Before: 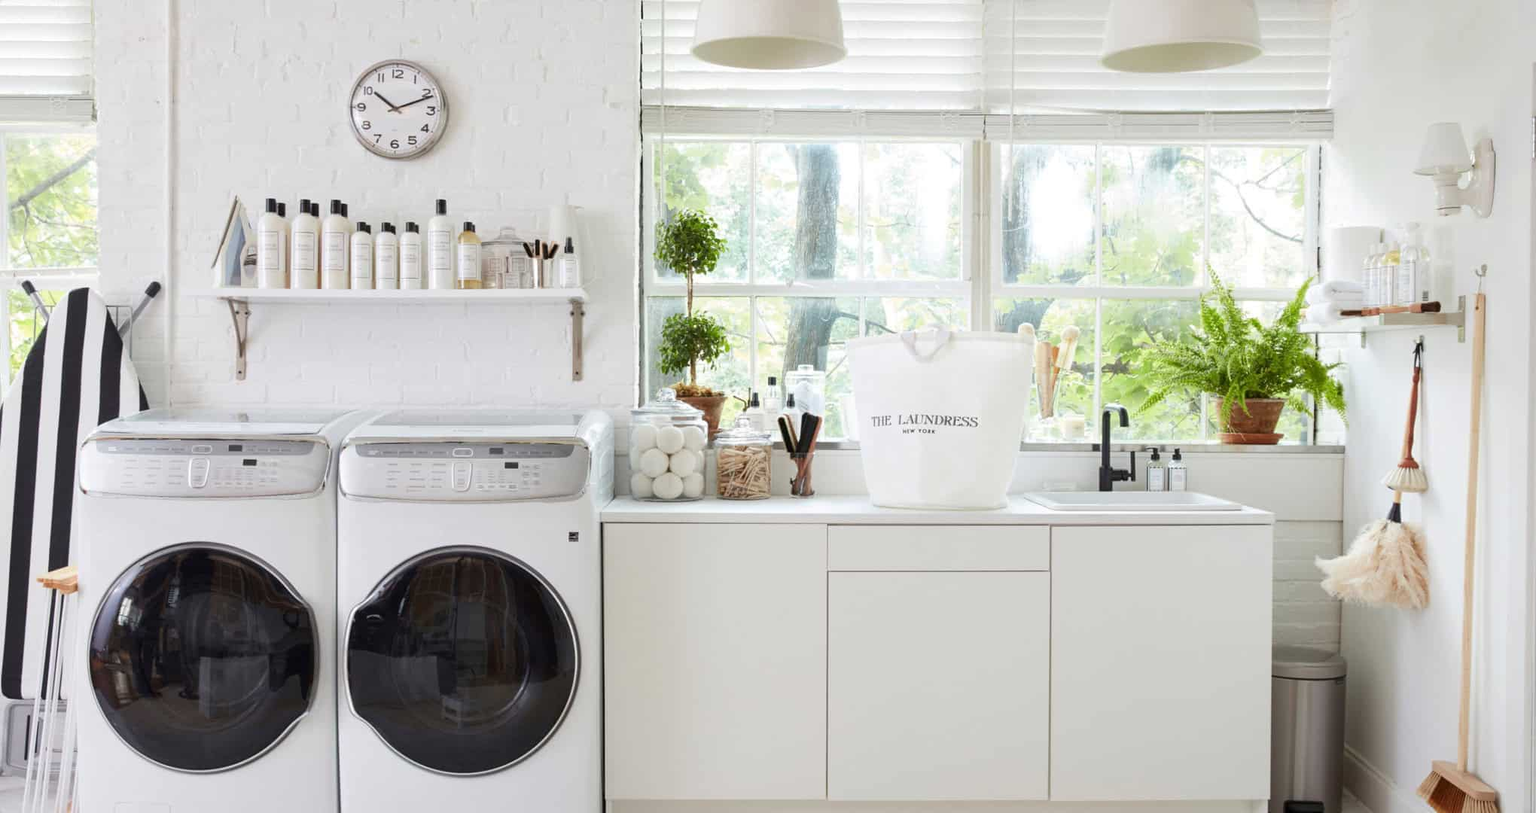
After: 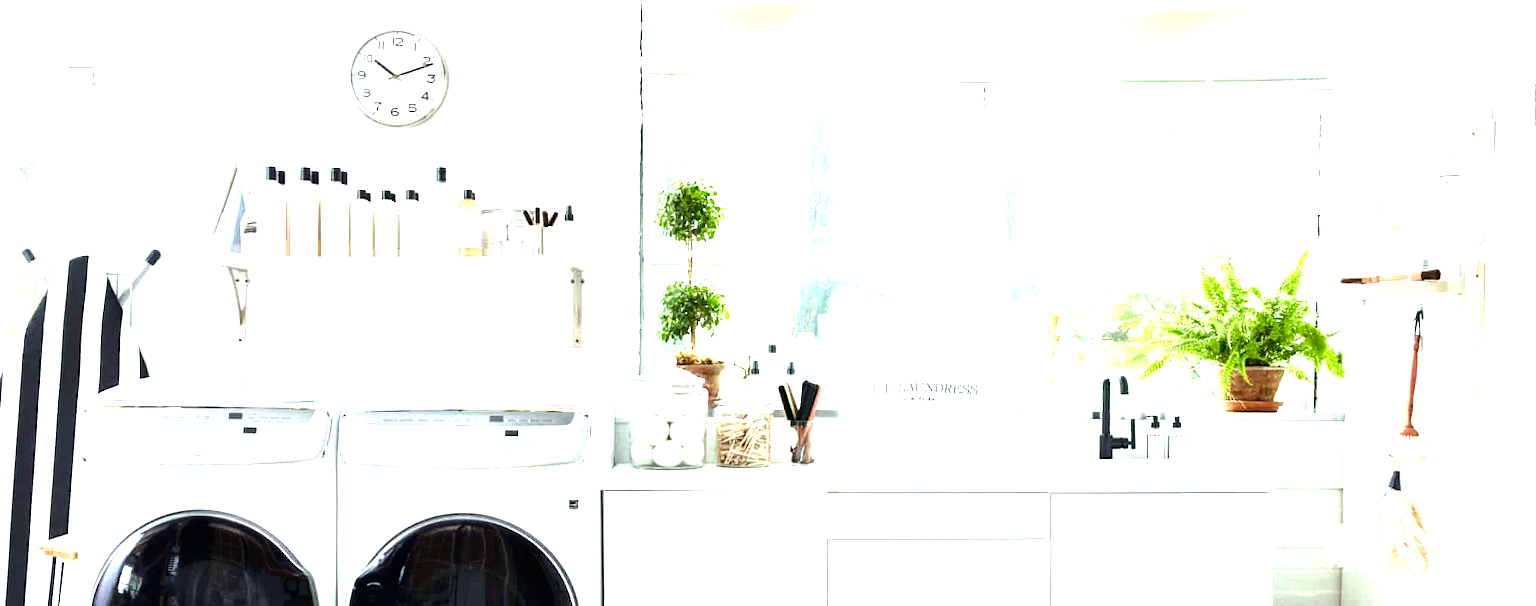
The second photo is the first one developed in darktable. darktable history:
crop: top 4.024%, bottom 21.392%
color balance rgb: power › chroma 1.004%, power › hue 252.71°, perceptual saturation grading › global saturation 20%, perceptual saturation grading › highlights -25.875%, perceptual saturation grading › shadows 24.367%, perceptual brilliance grading › highlights 17.754%, perceptual brilliance grading › mid-tones 32.586%, perceptual brilliance grading › shadows -31.426%
color correction: highlights a* -7.97, highlights b* 3.18
tone equalizer: -8 EV -1.11 EV, -7 EV -1.04 EV, -6 EV -0.868 EV, -5 EV -0.556 EV, -3 EV 0.57 EV, -2 EV 0.887 EV, -1 EV 0.997 EV, +0 EV 1.08 EV
